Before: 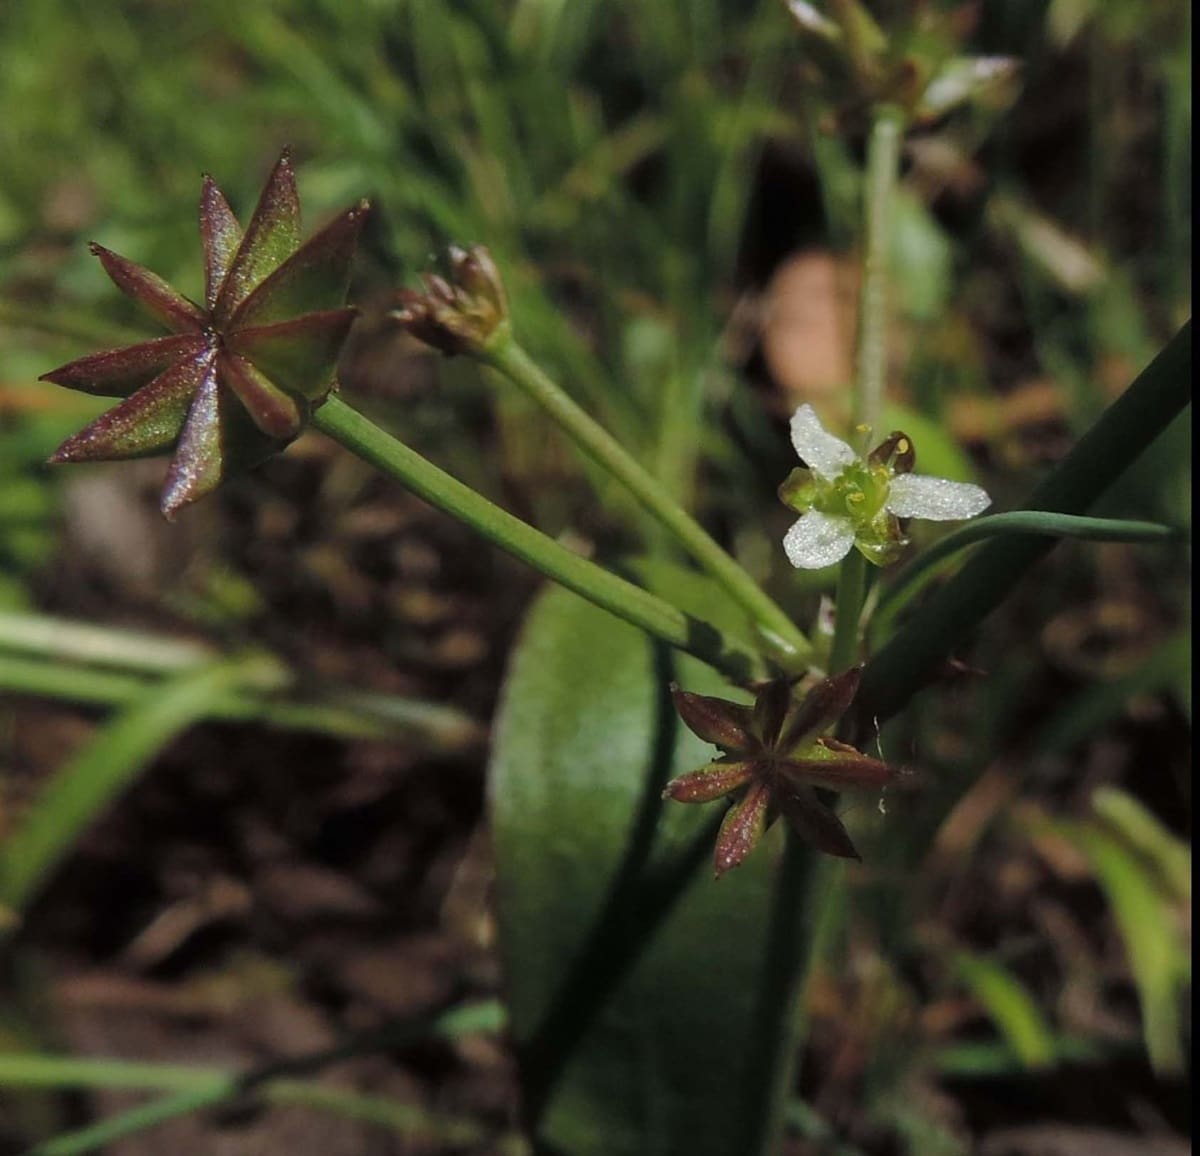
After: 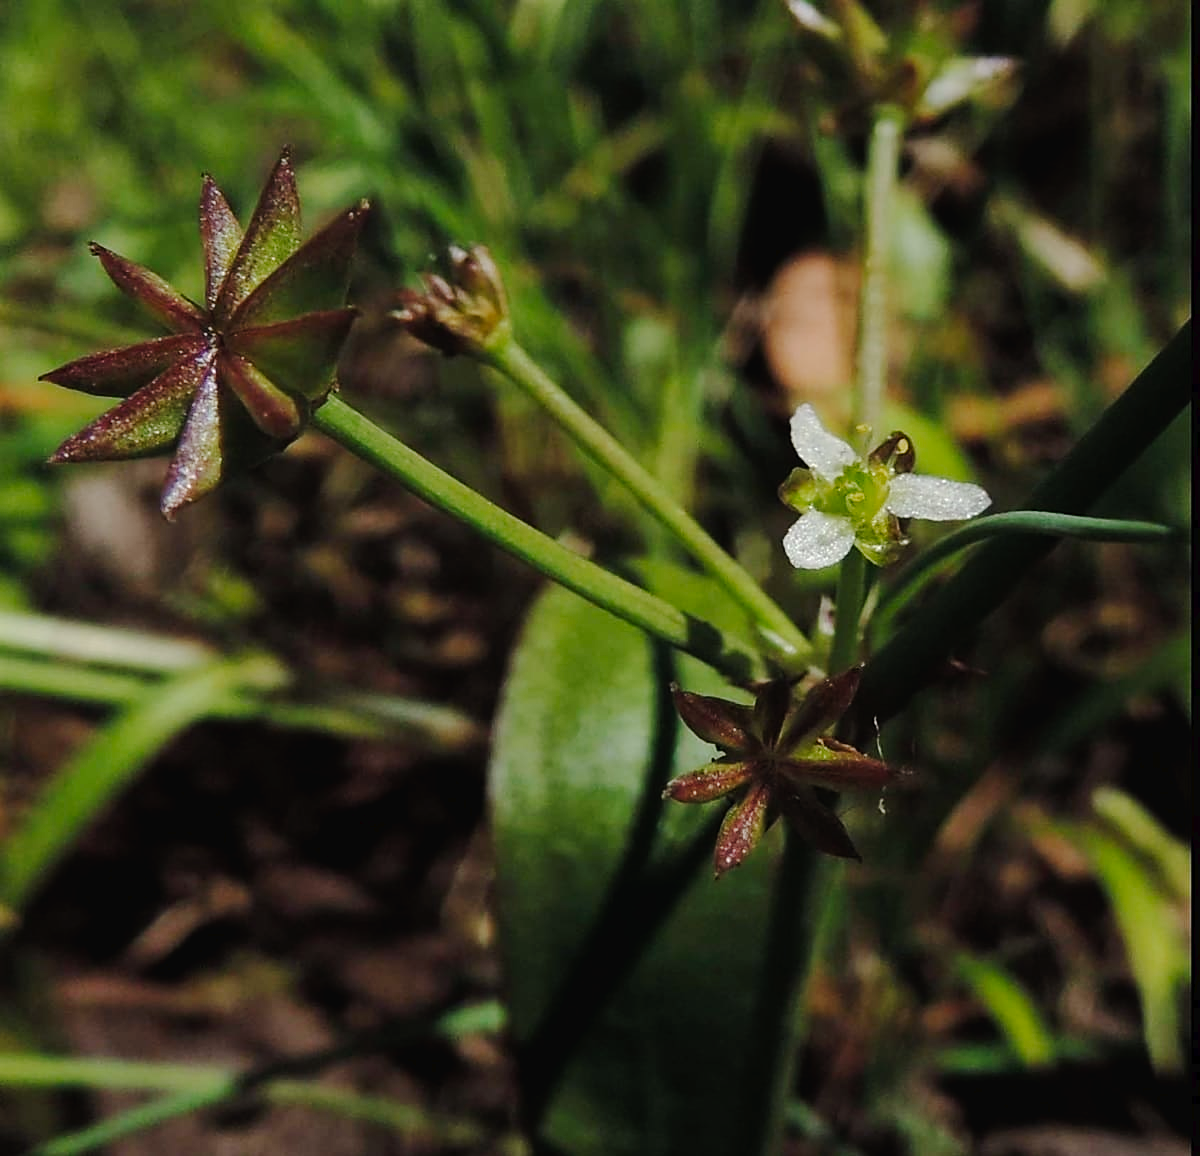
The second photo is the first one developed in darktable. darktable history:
tone curve: curves: ch0 [(0, 0) (0.003, 0.019) (0.011, 0.02) (0.025, 0.019) (0.044, 0.027) (0.069, 0.038) (0.1, 0.056) (0.136, 0.089) (0.177, 0.137) (0.224, 0.187) (0.277, 0.259) (0.335, 0.343) (0.399, 0.437) (0.468, 0.532) (0.543, 0.613) (0.623, 0.685) (0.709, 0.752) (0.801, 0.822) (0.898, 0.9) (1, 1)], preserve colors none
sharpen: radius 1.902, amount 0.407, threshold 1.231
exposure: compensate highlight preservation false
